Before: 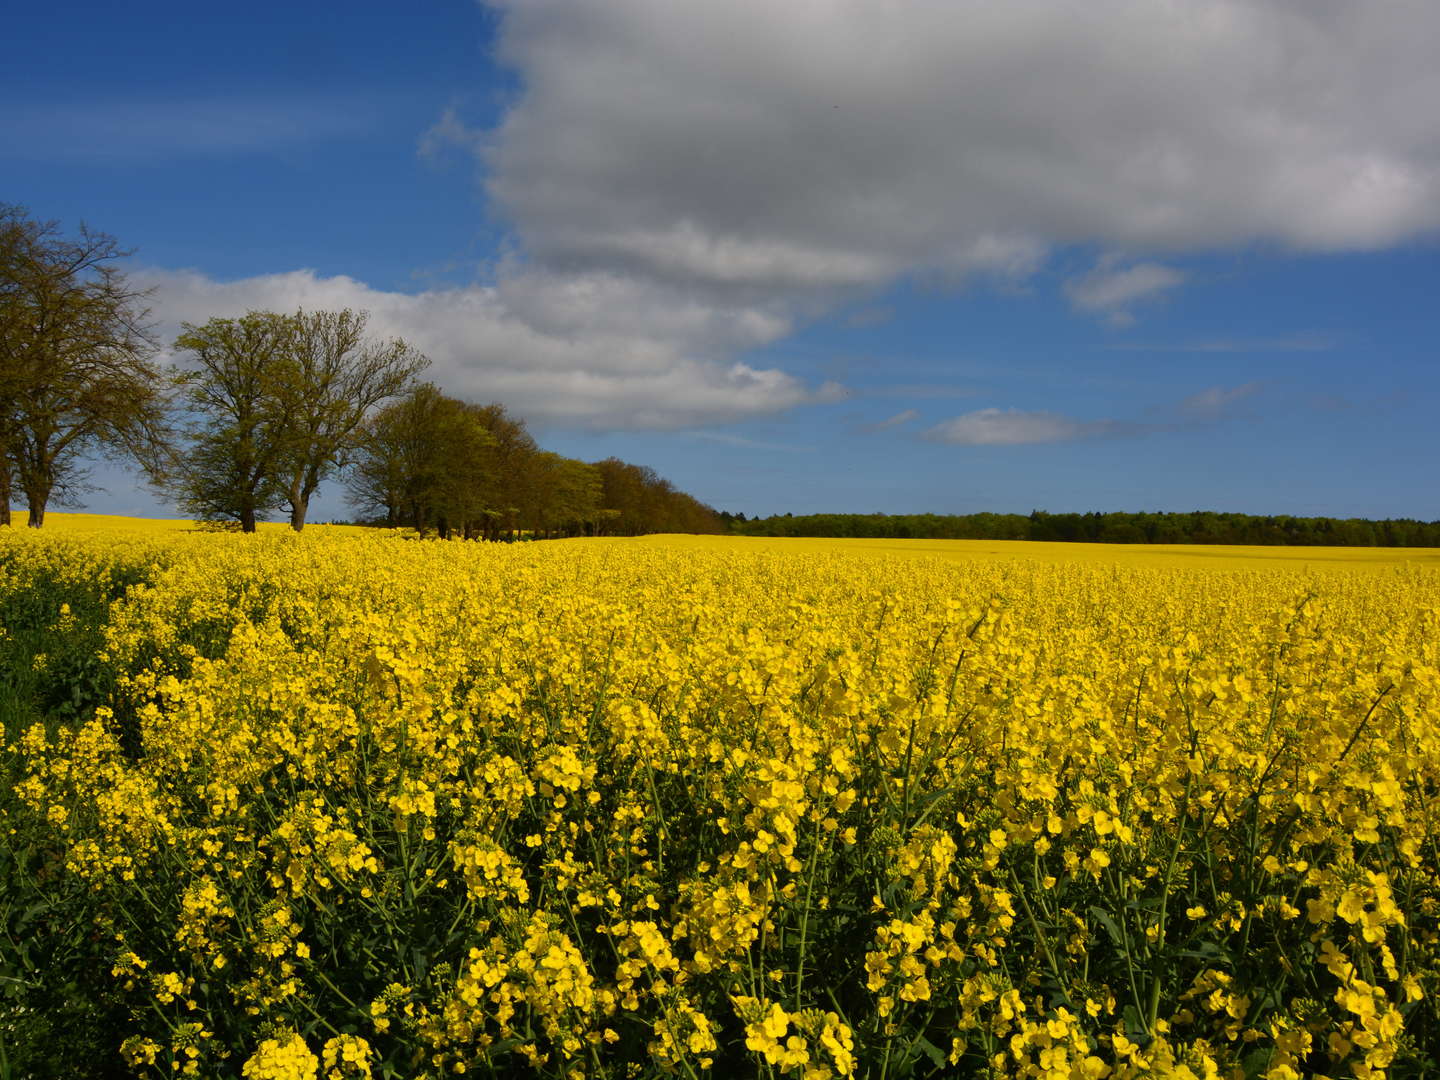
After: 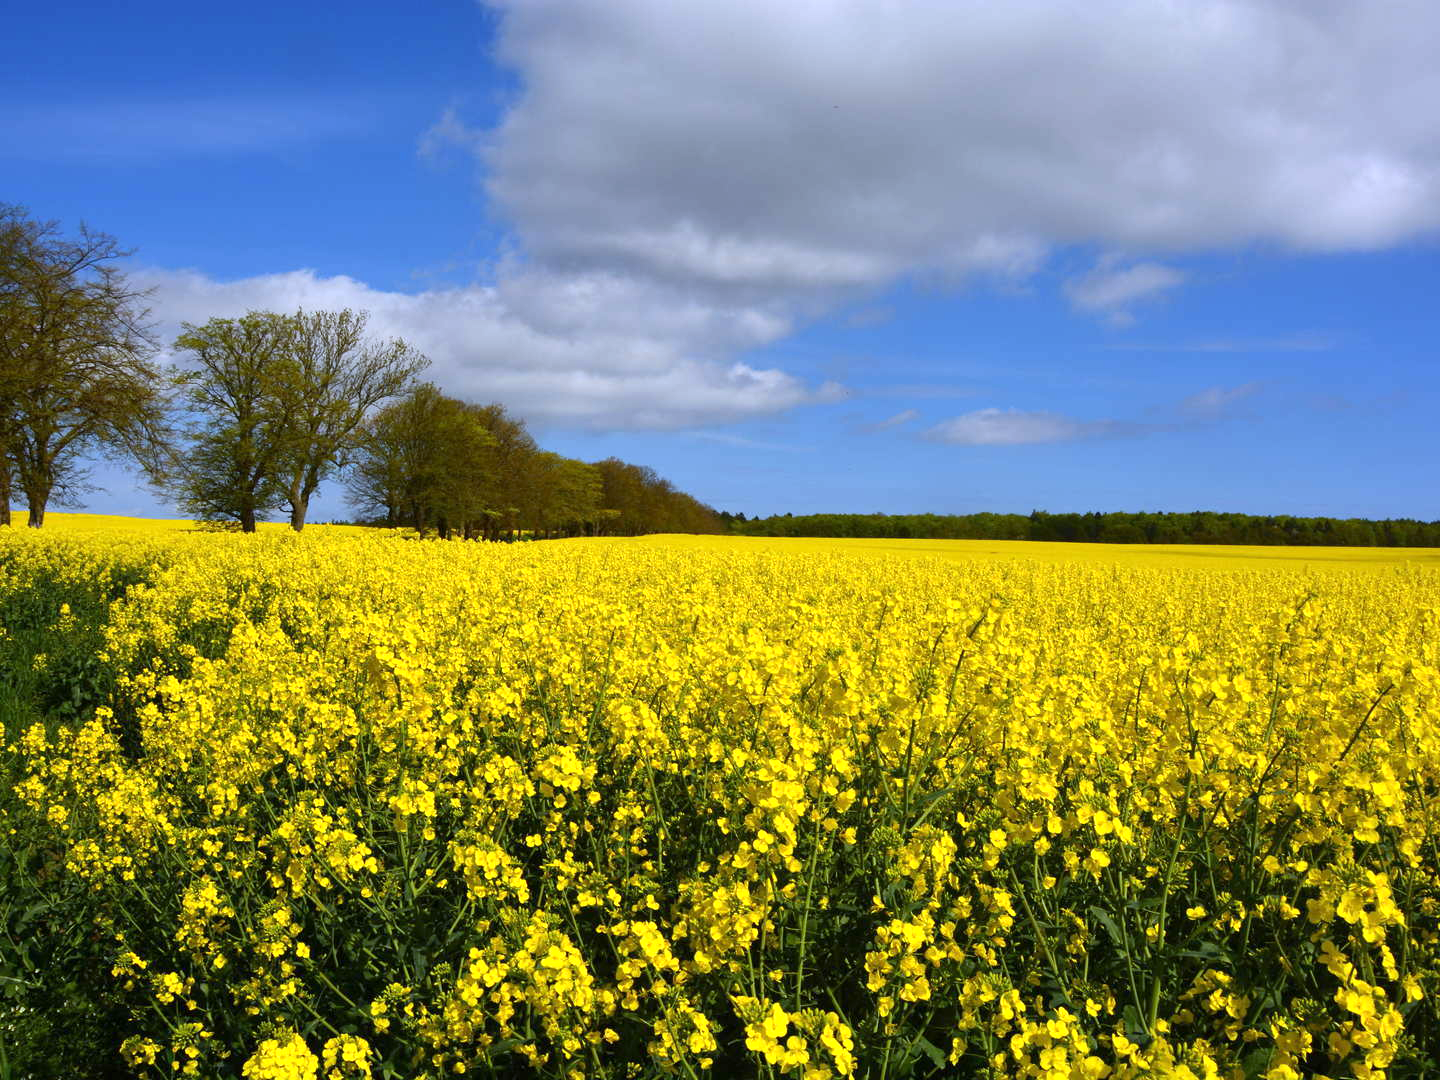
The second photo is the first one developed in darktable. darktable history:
white balance: red 0.948, green 1.02, blue 1.176
exposure: exposure 0.648 EV, compensate highlight preservation false
